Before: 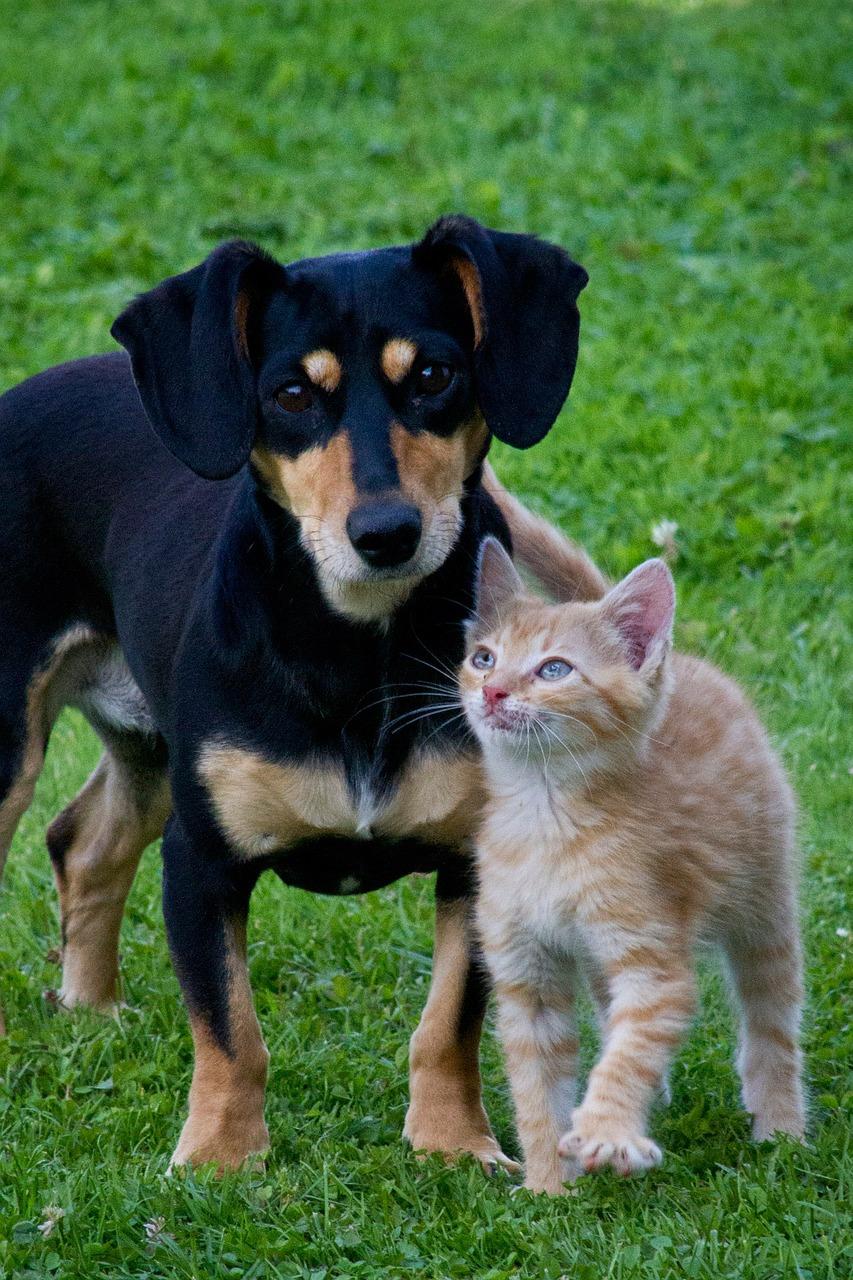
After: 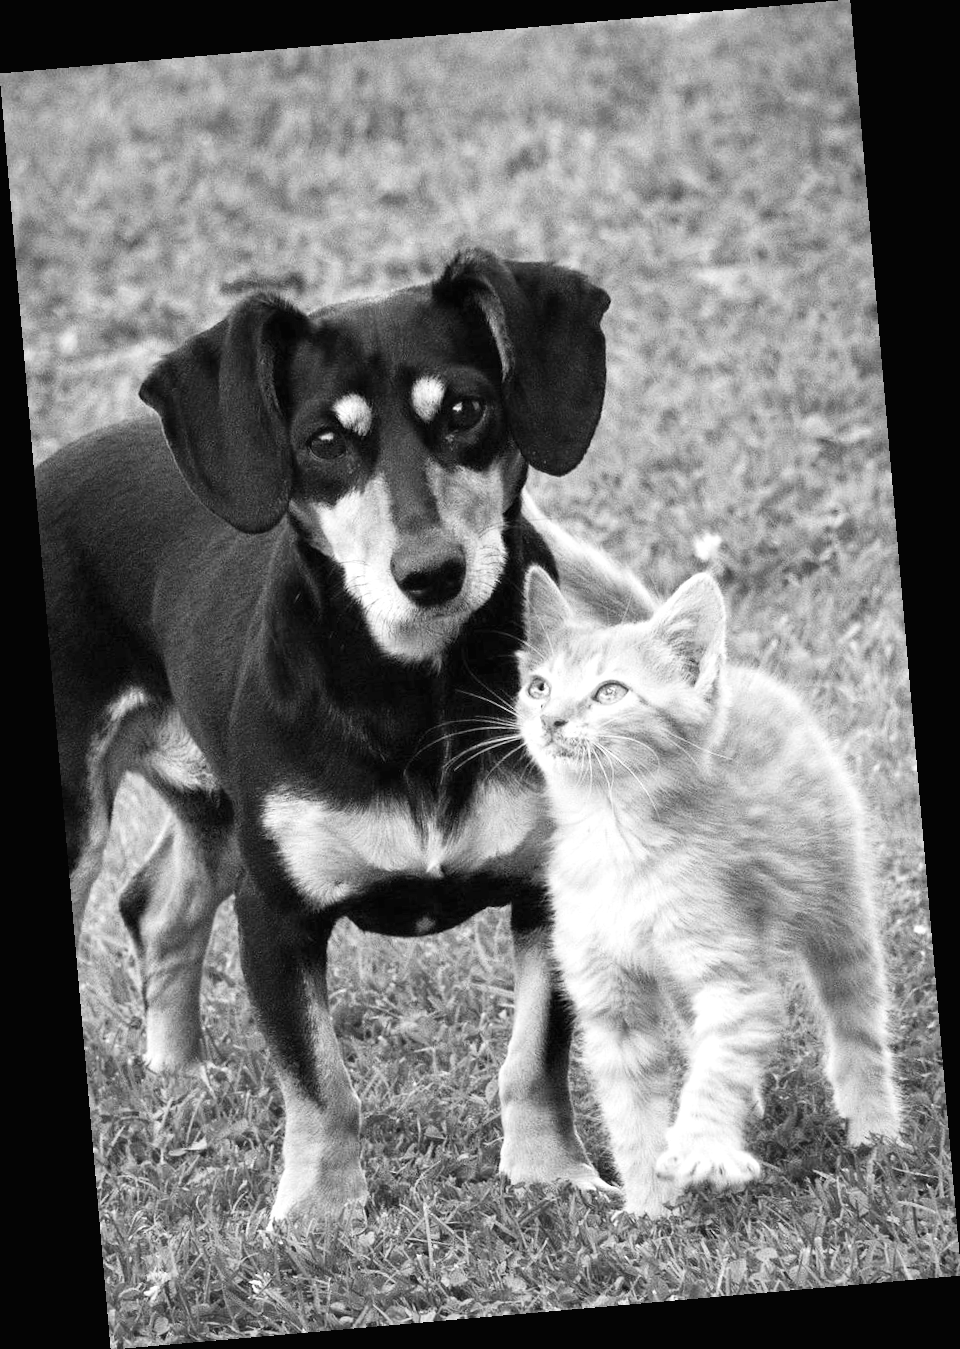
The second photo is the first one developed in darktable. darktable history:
rotate and perspective: rotation -4.98°, automatic cropping off
color calibration: output gray [0.18, 0.41, 0.41, 0], gray › normalize channels true, illuminant same as pipeline (D50), adaptation XYZ, x 0.346, y 0.359, gamut compression 0
exposure: black level correction 0, exposure 1.1 EV, compensate exposure bias true, compensate highlight preservation false
contrast brightness saturation: contrast 0.2, brightness 0.16, saturation 0.22
